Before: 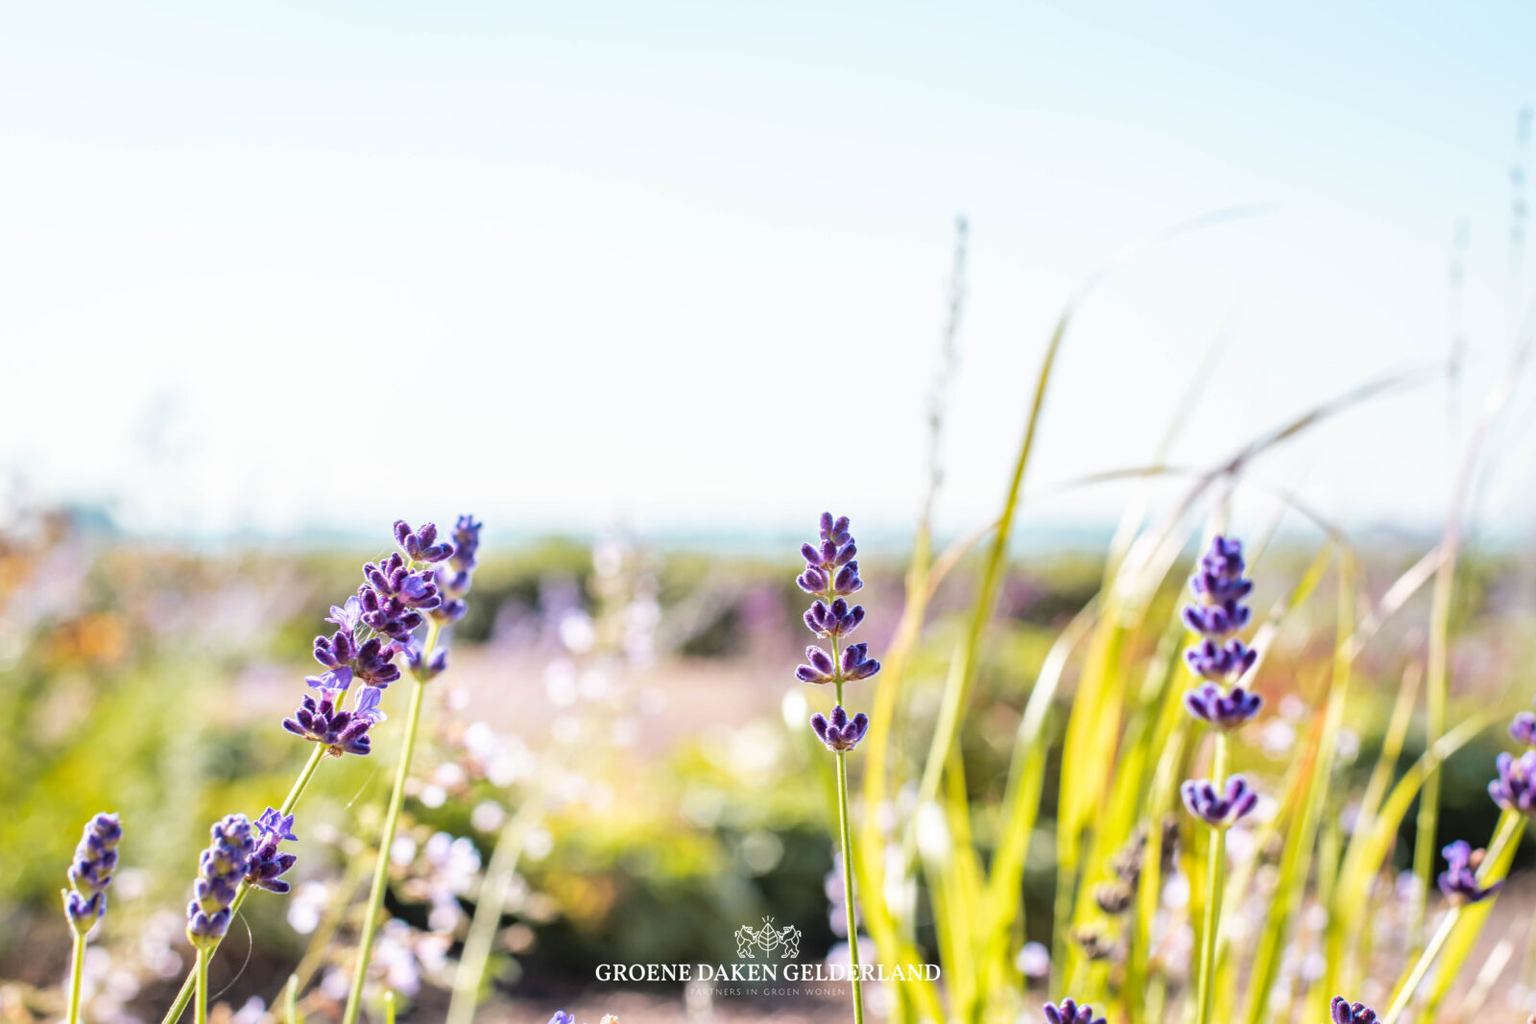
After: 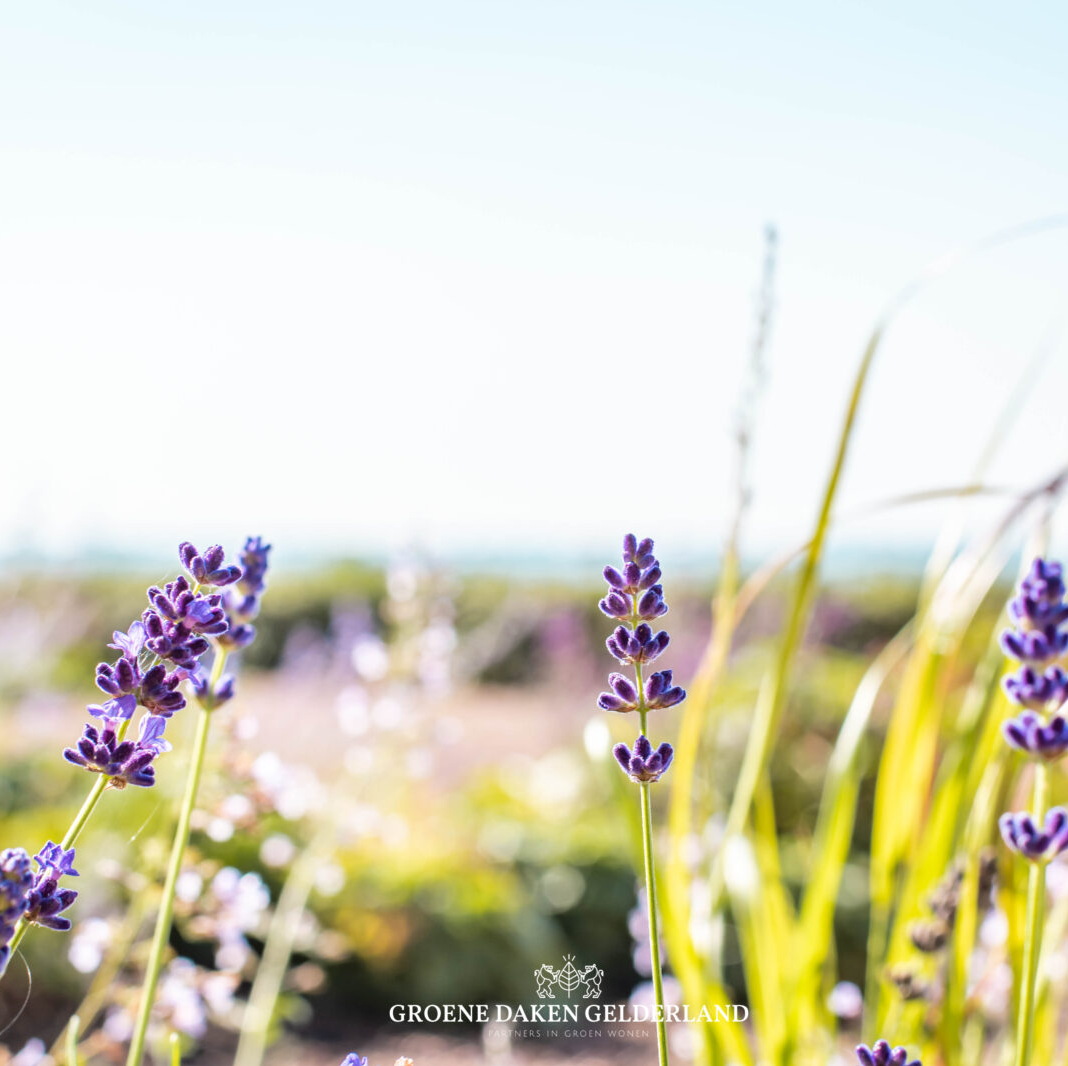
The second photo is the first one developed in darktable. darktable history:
crop and rotate: left 14.476%, right 18.745%
